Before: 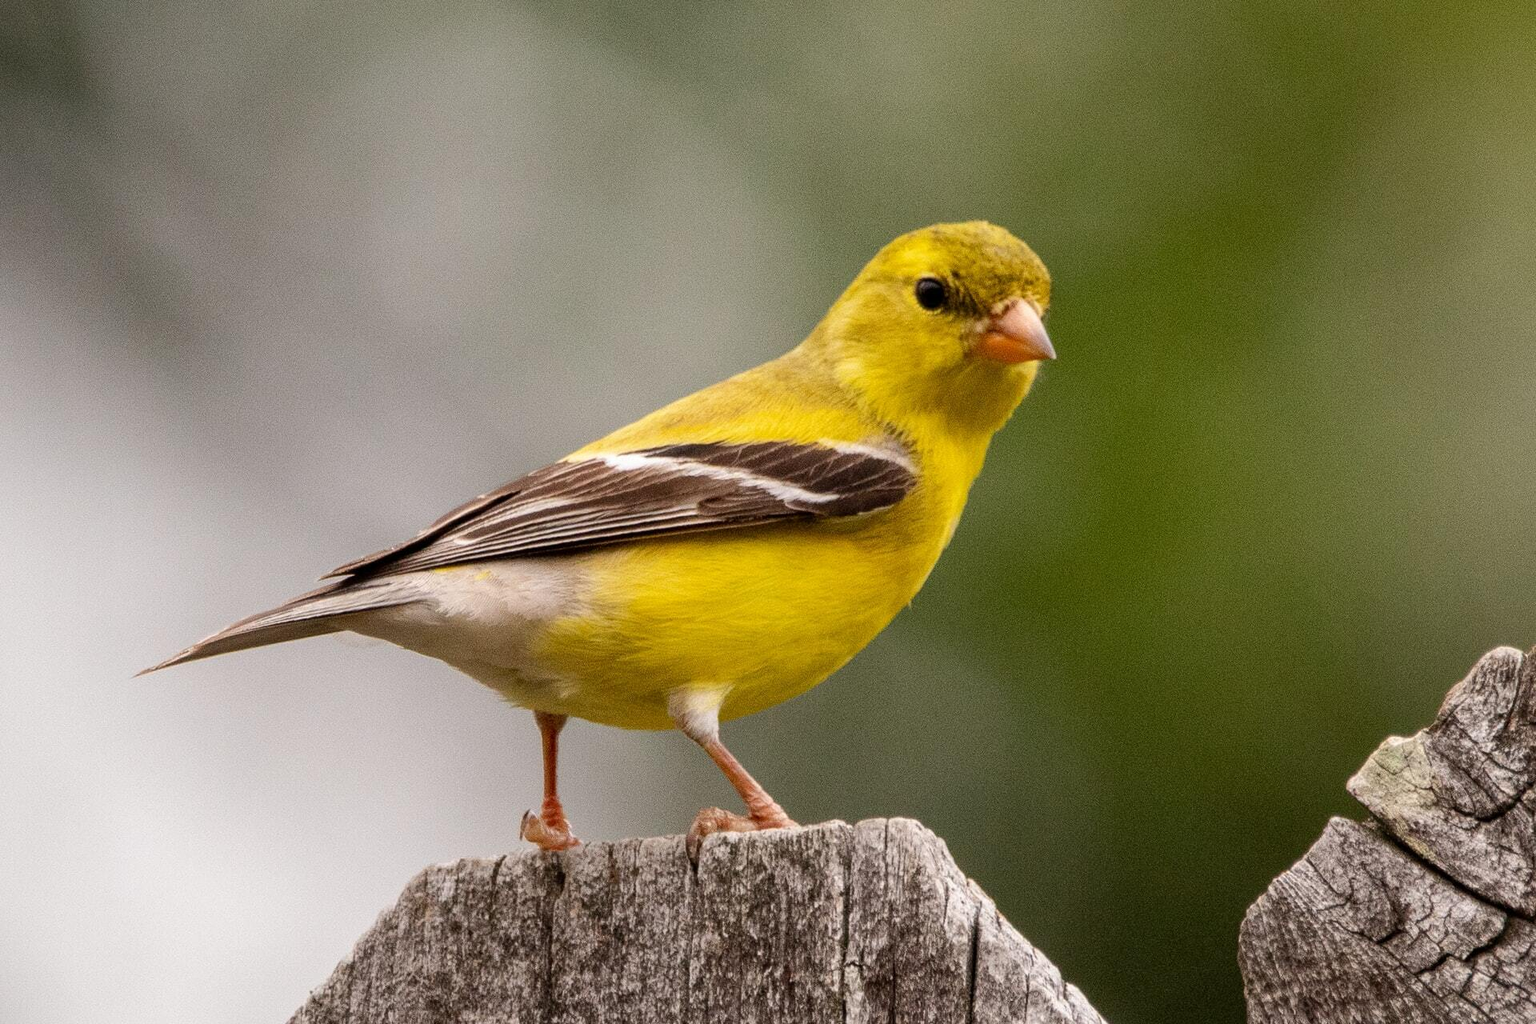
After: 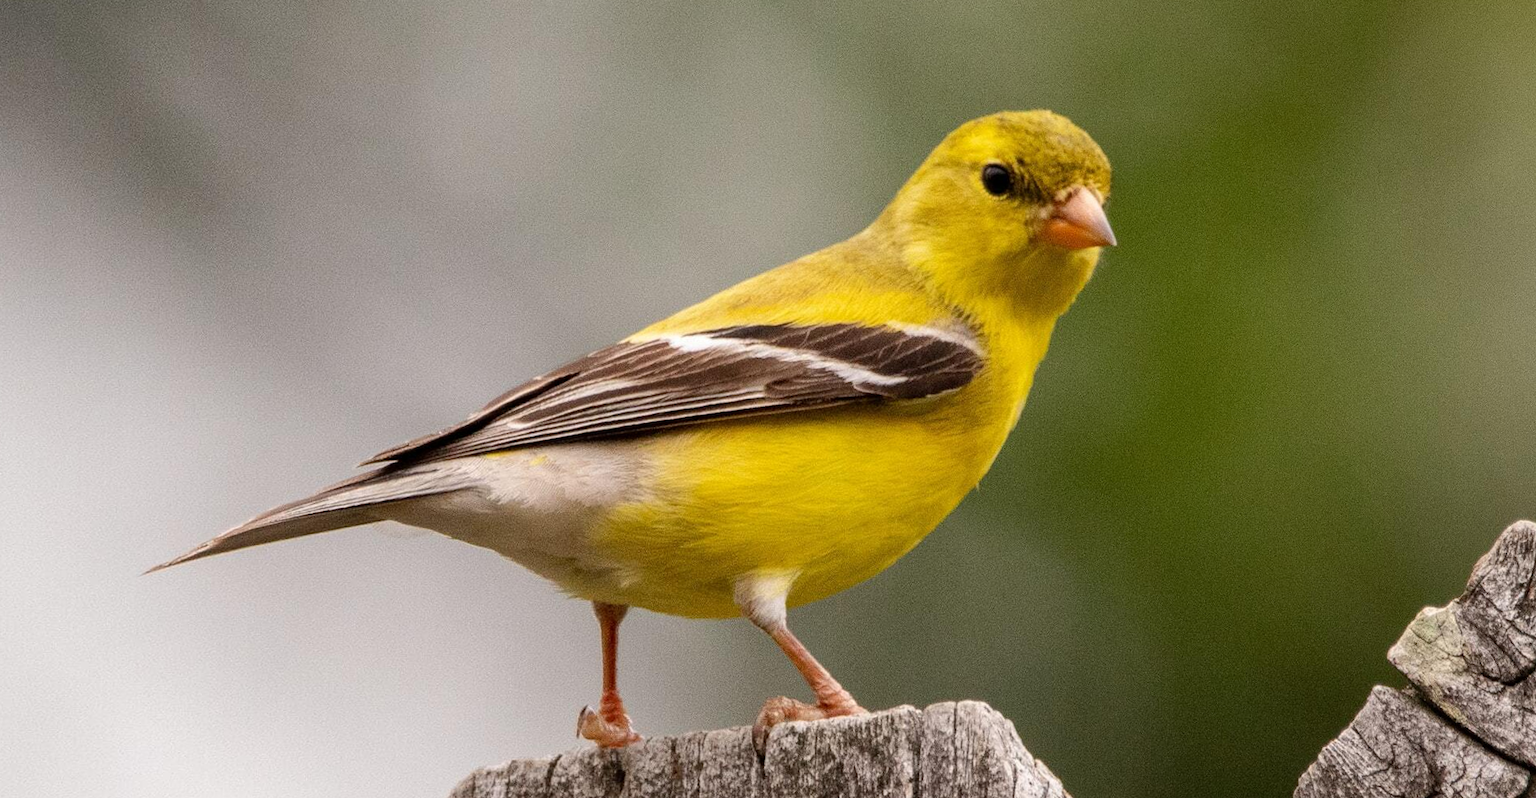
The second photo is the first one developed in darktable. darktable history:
crop: top 7.625%, bottom 8.027%
rotate and perspective: rotation -0.013°, lens shift (vertical) -0.027, lens shift (horizontal) 0.178, crop left 0.016, crop right 0.989, crop top 0.082, crop bottom 0.918
